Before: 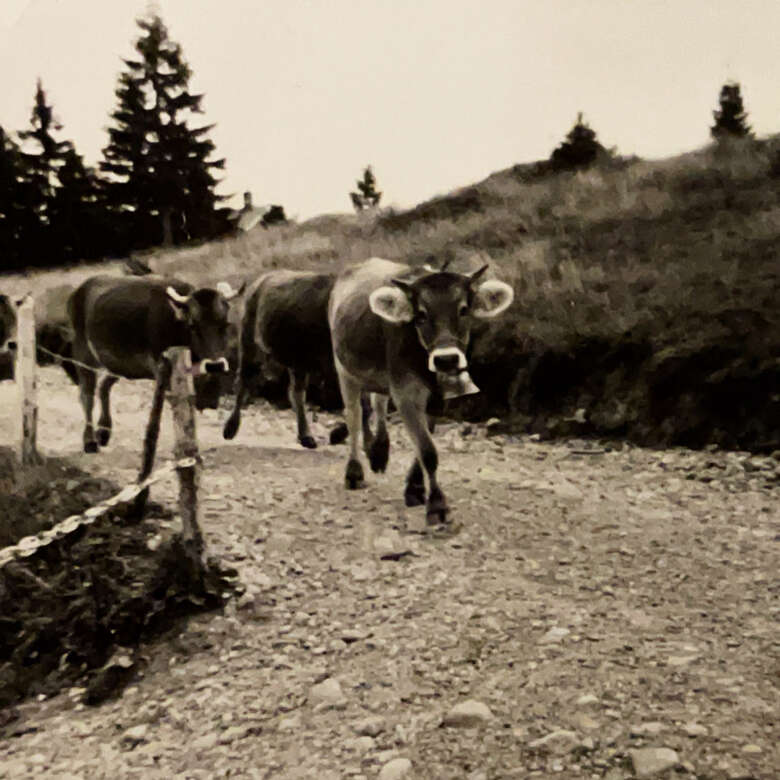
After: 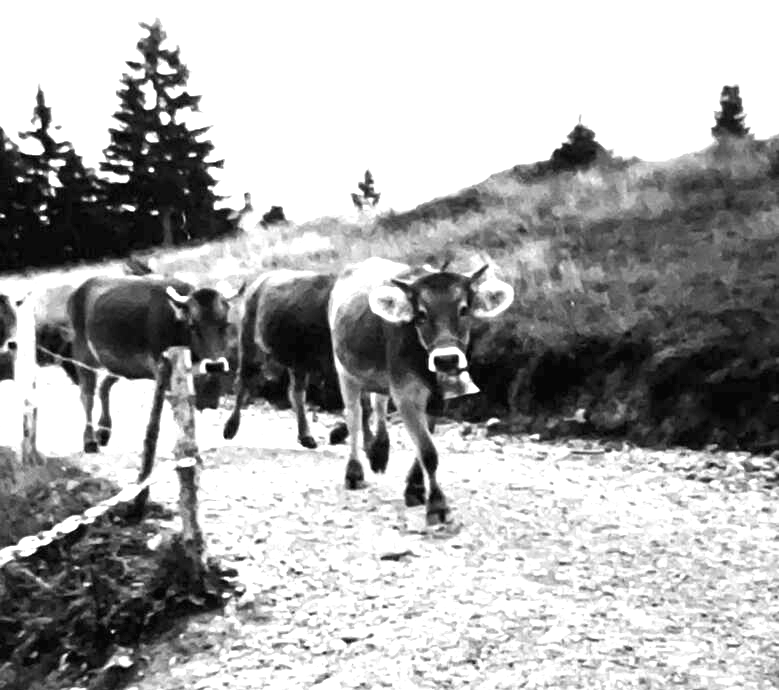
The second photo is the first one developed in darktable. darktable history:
monochrome: a -3.63, b -0.465
crop and rotate: top 0%, bottom 11.49%
exposure: black level correction 0, exposure 1.75 EV, compensate exposure bias true, compensate highlight preservation false
color correction: saturation 0.99
